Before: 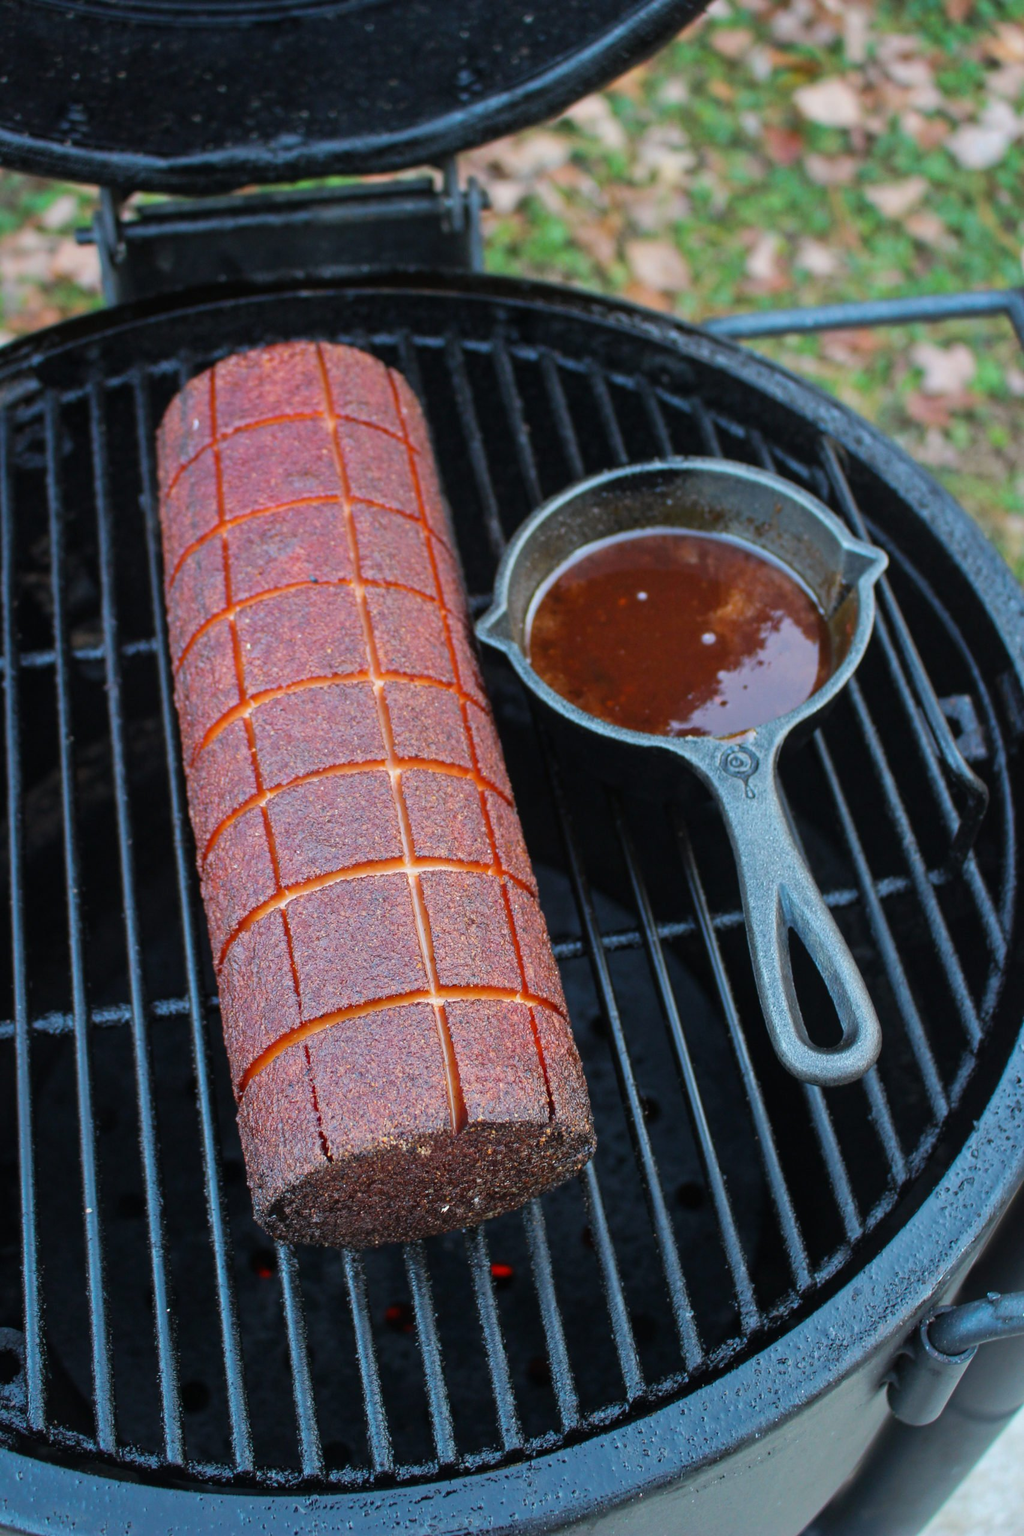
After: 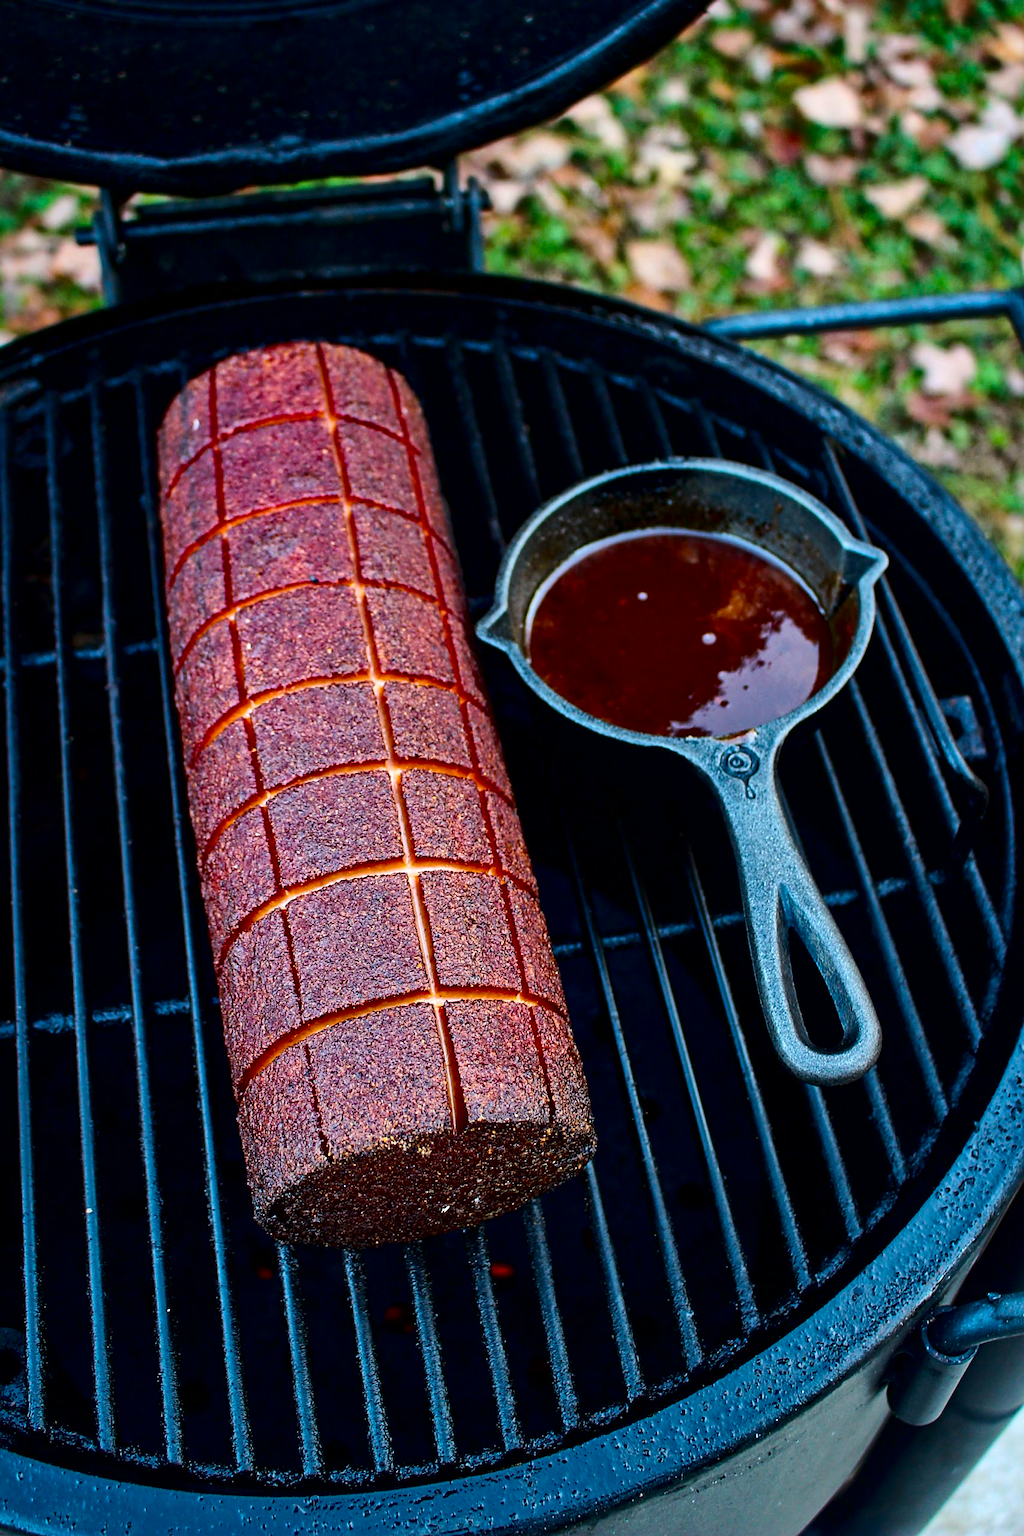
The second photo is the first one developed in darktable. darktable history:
local contrast: mode bilateral grid, contrast 25, coarseness 47, detail 151%, midtone range 0.2
sharpen: on, module defaults
color balance rgb: perceptual saturation grading › global saturation 20%, global vibrance 20%
contrast brightness saturation: contrast 0.24, brightness -0.24, saturation 0.14
